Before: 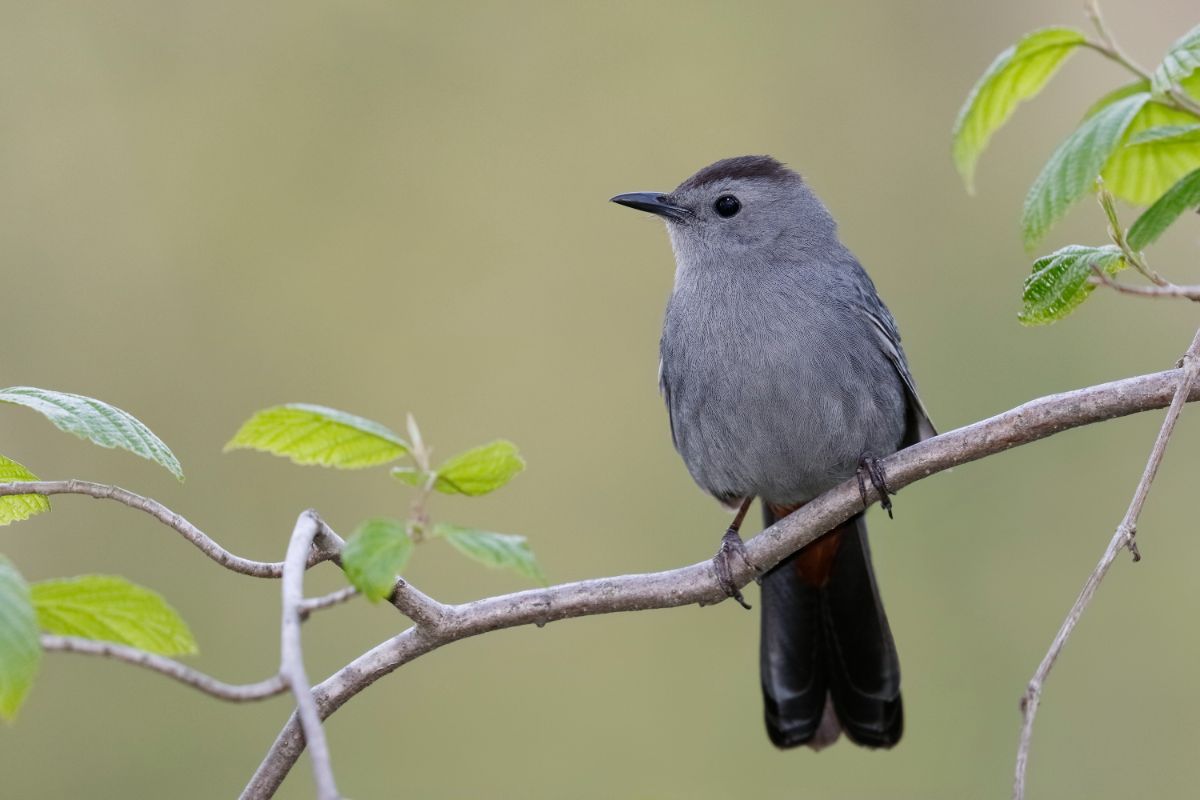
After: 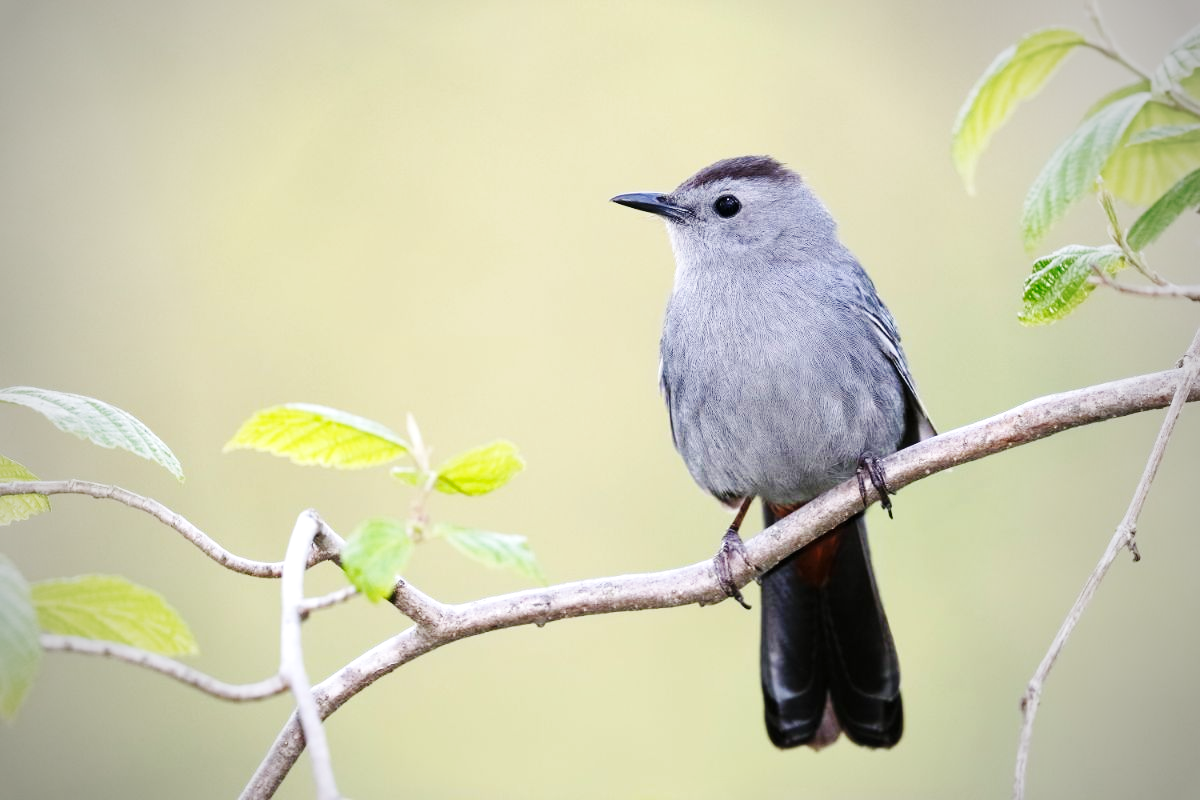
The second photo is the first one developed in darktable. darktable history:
tone equalizer: smoothing diameter 24.86%, edges refinement/feathering 7.53, preserve details guided filter
vignetting: fall-off start 67%, width/height ratio 1.012
exposure: black level correction 0, exposure 0.703 EV, compensate highlight preservation false
base curve: curves: ch0 [(0, 0) (0.032, 0.025) (0.121, 0.166) (0.206, 0.329) (0.605, 0.79) (1, 1)], preserve colors none
